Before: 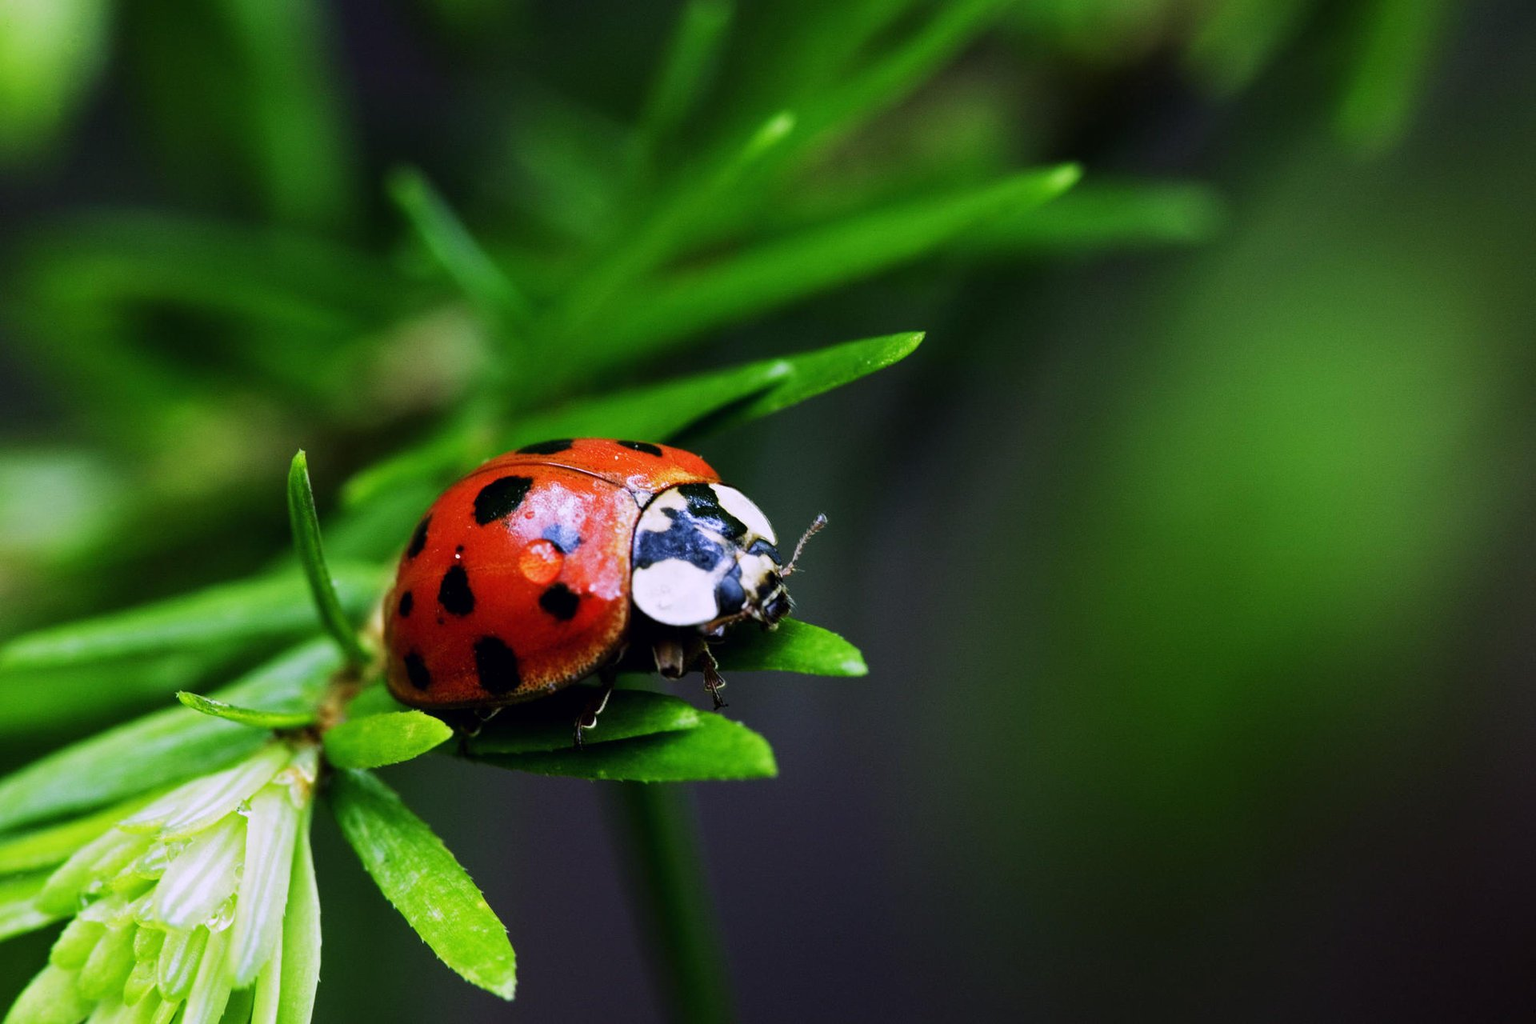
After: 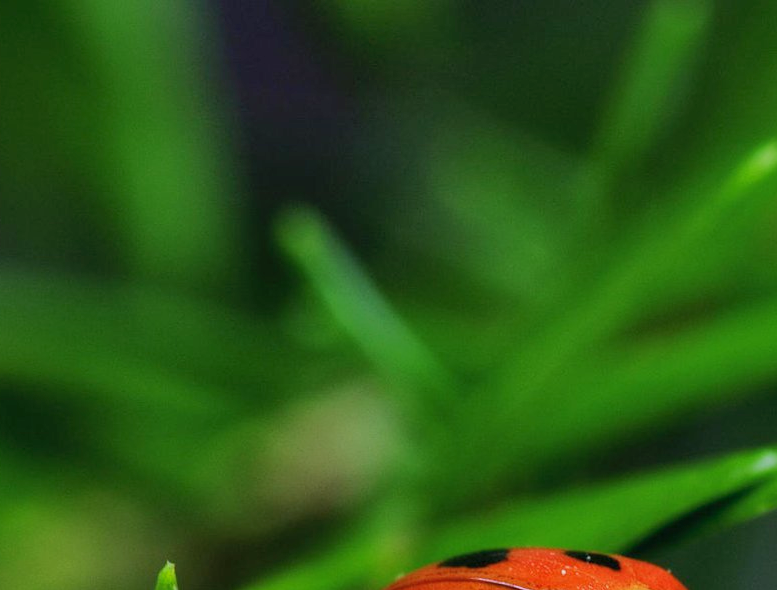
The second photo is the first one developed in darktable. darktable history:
crop and rotate: left 10.822%, top 0.065%, right 48.665%, bottom 53.775%
shadows and highlights: on, module defaults
